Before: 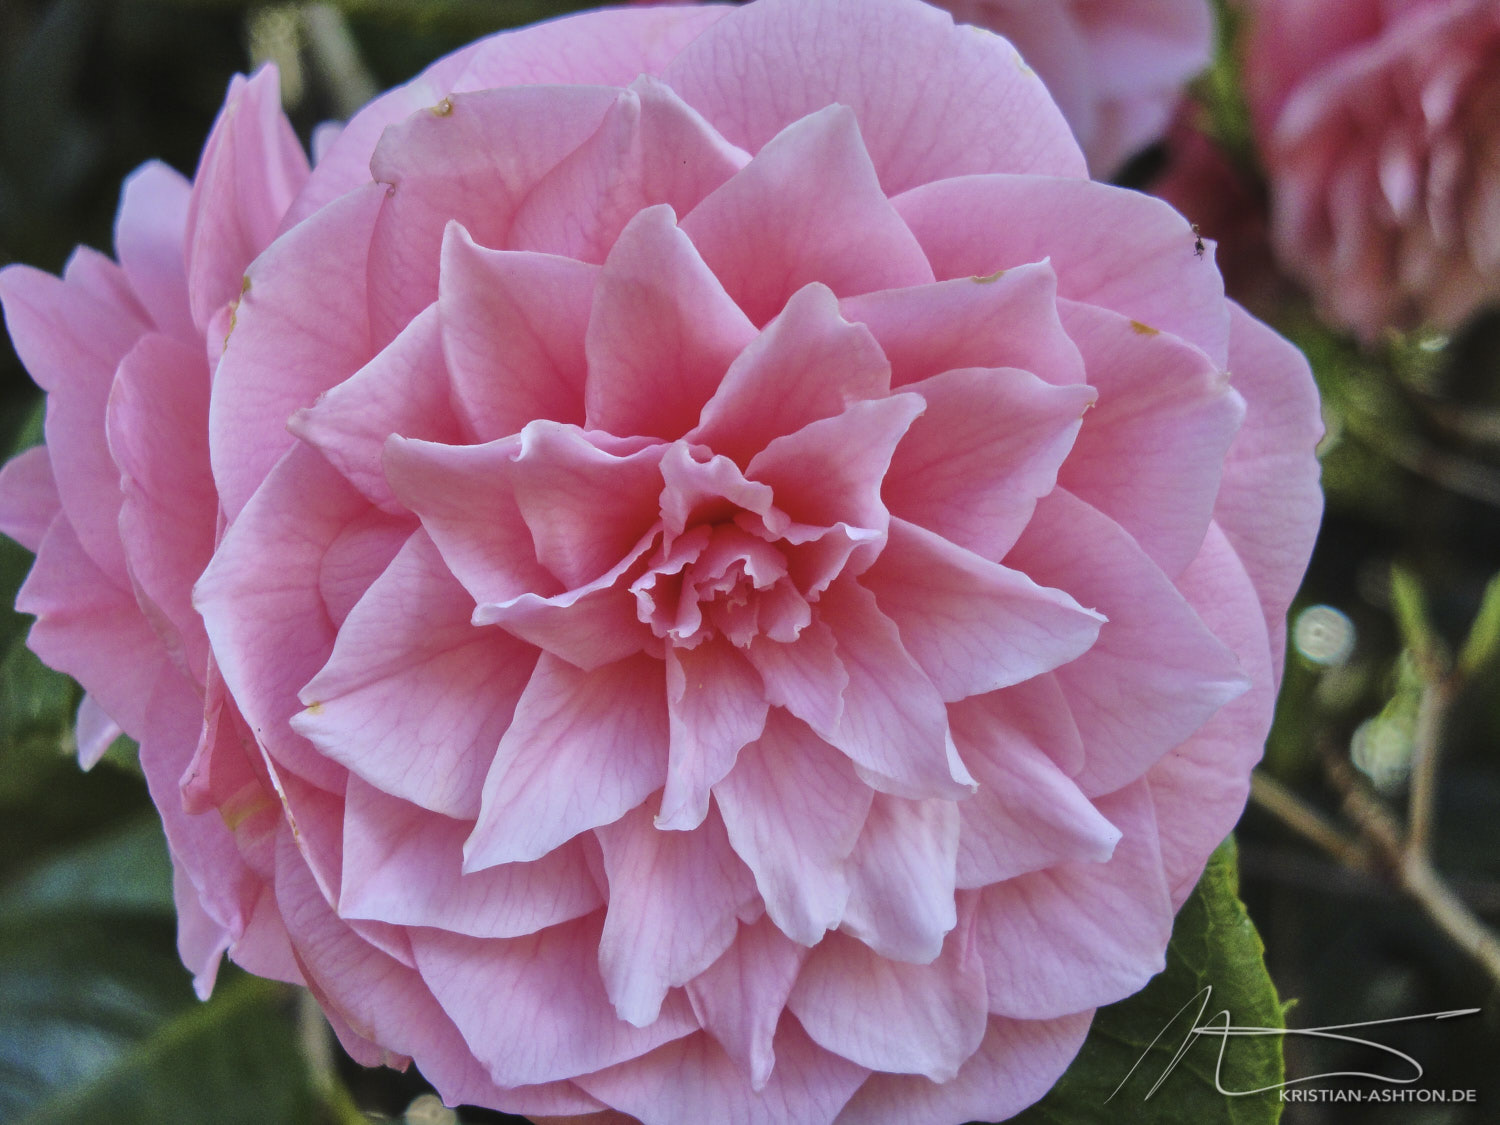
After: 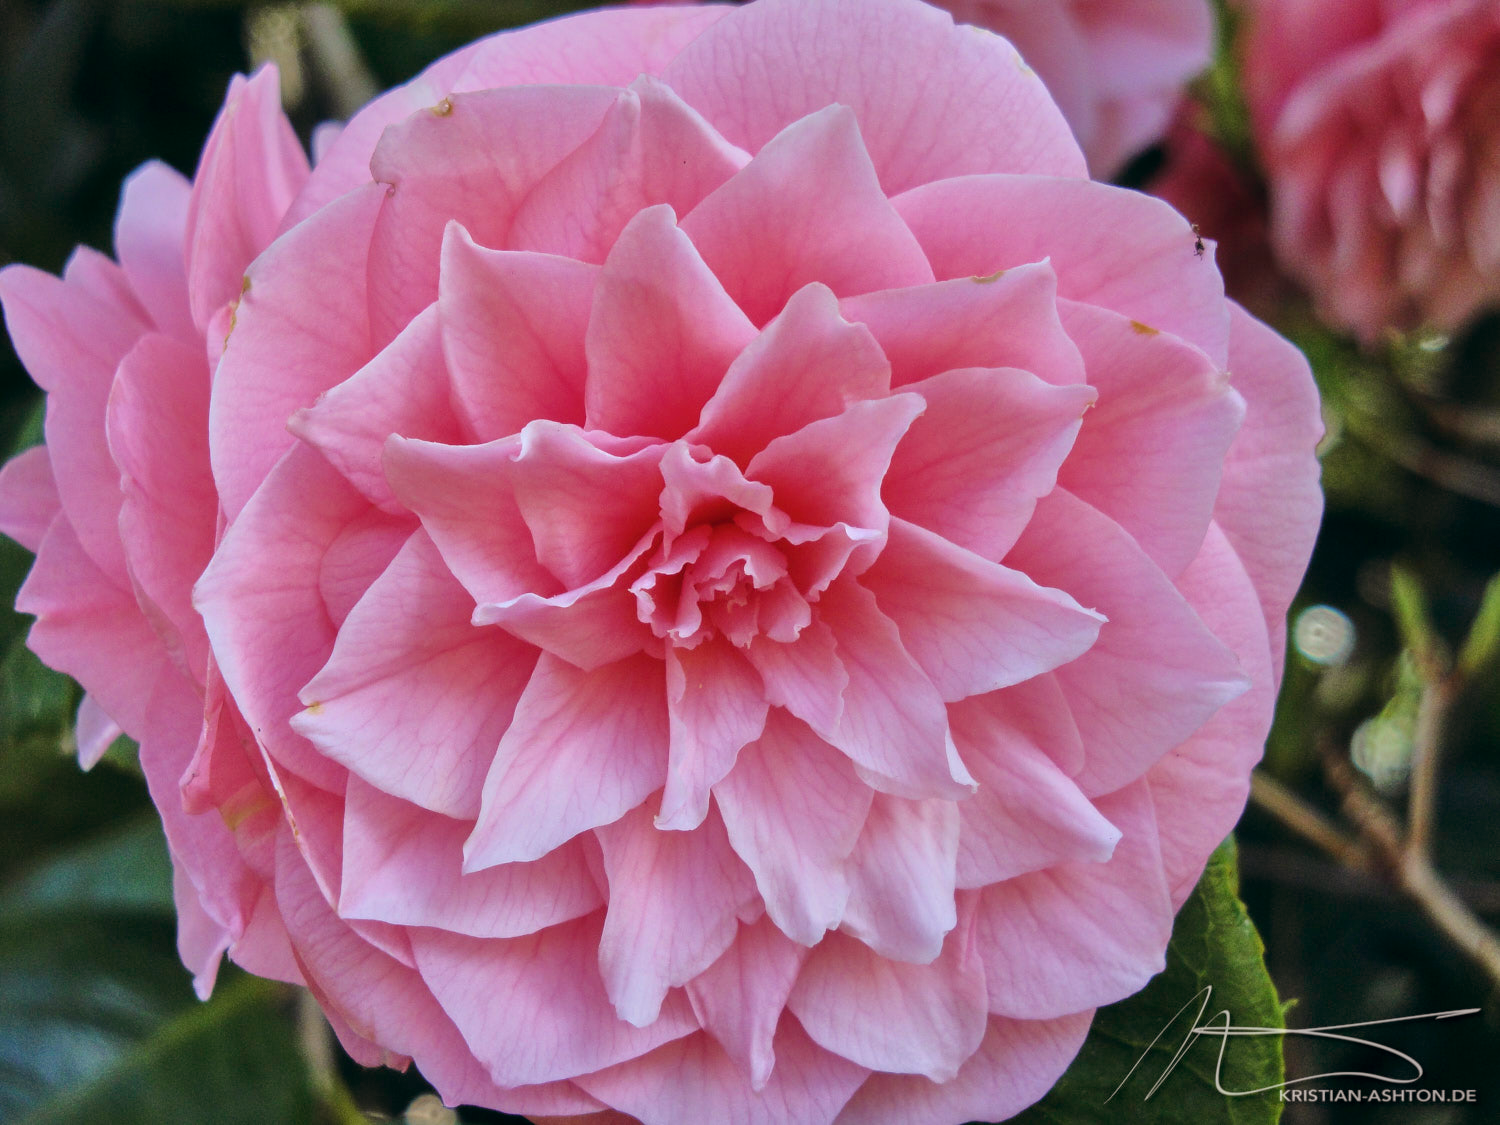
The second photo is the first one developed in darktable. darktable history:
color balance: lift [0.998, 0.998, 1.001, 1.002], gamma [0.995, 1.025, 0.992, 0.975], gain [0.995, 1.02, 0.997, 0.98]
